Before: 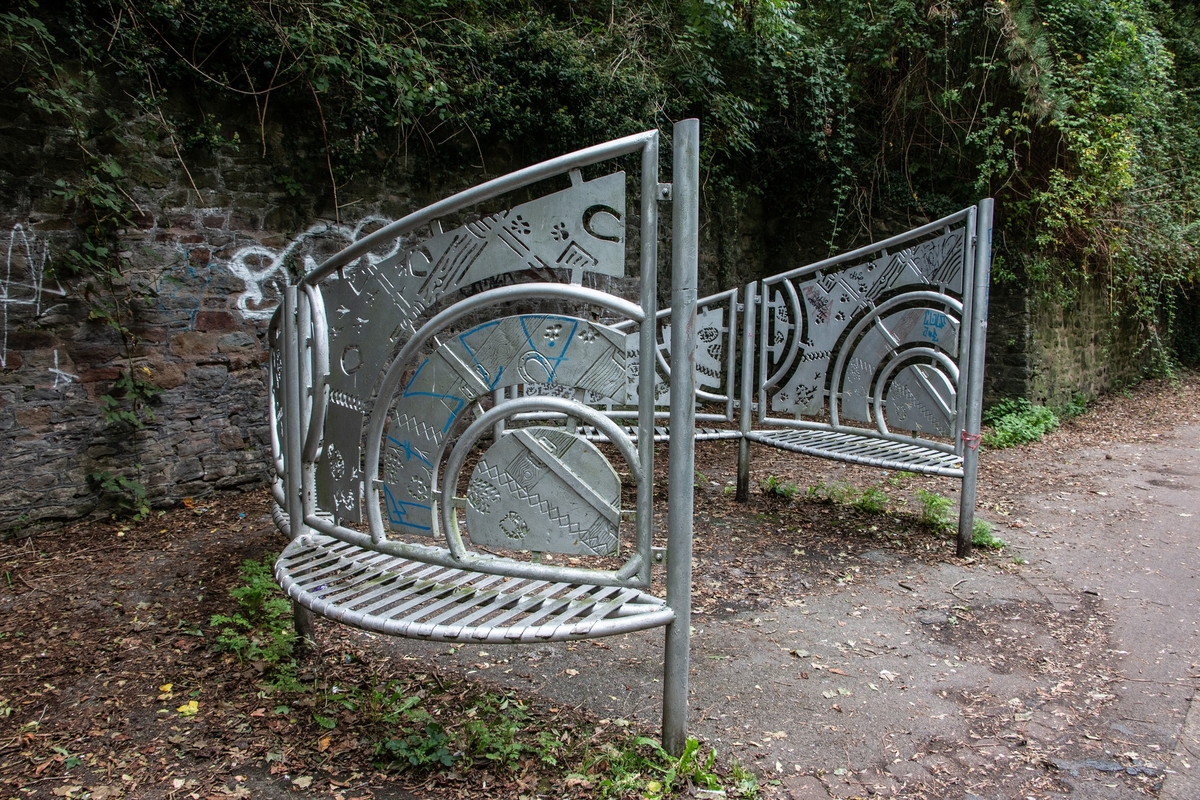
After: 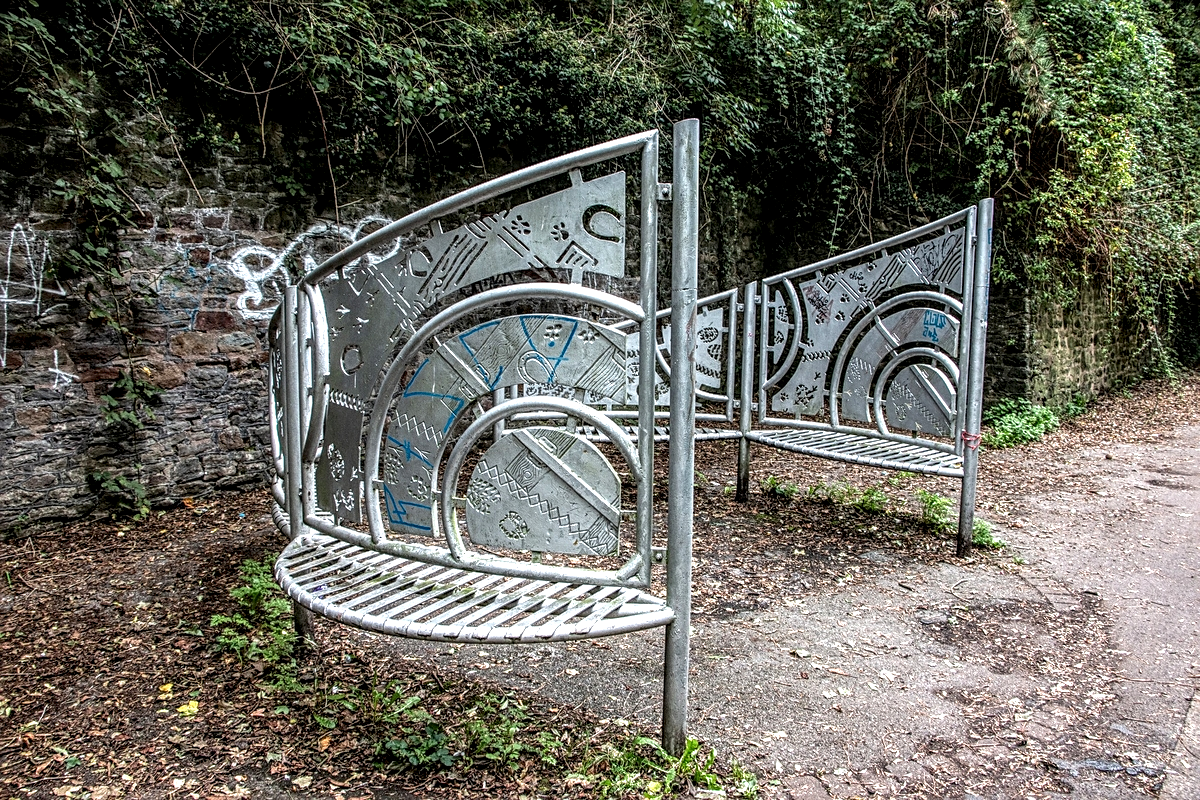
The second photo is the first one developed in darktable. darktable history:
sharpen: on, module defaults
exposure: black level correction 0.001, exposure 0.499 EV, compensate highlight preservation false
local contrast: highlights 6%, shadows 3%, detail 182%
